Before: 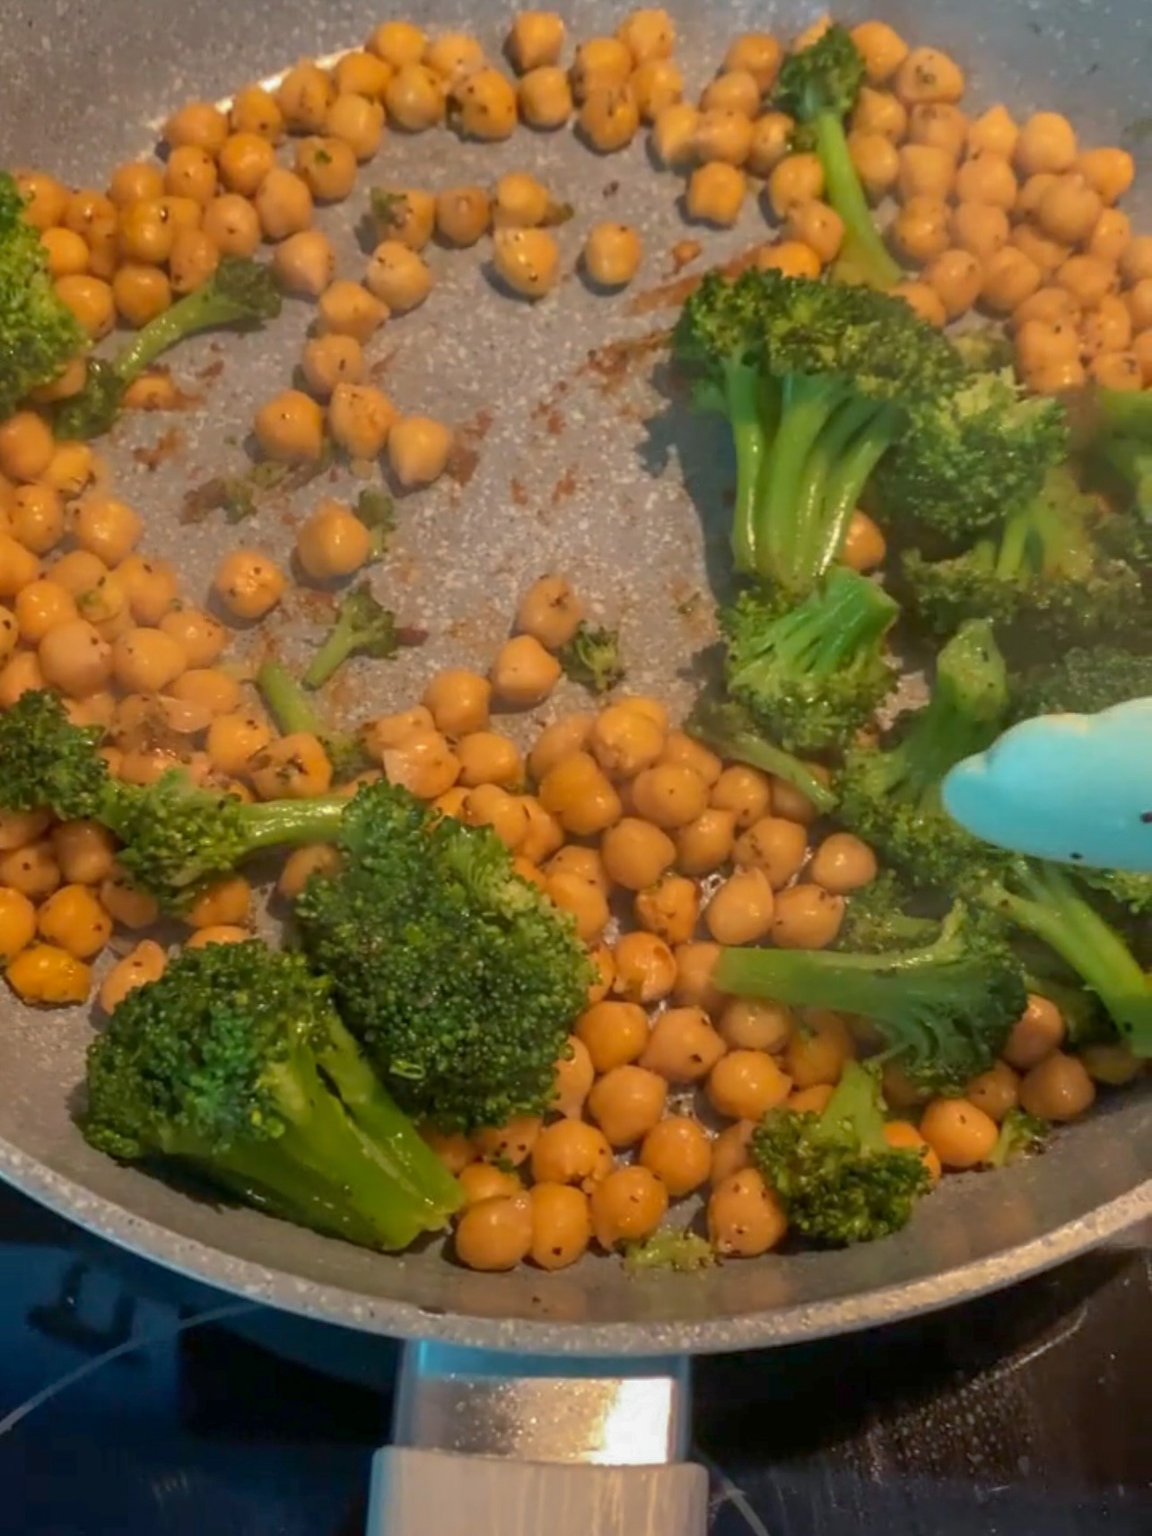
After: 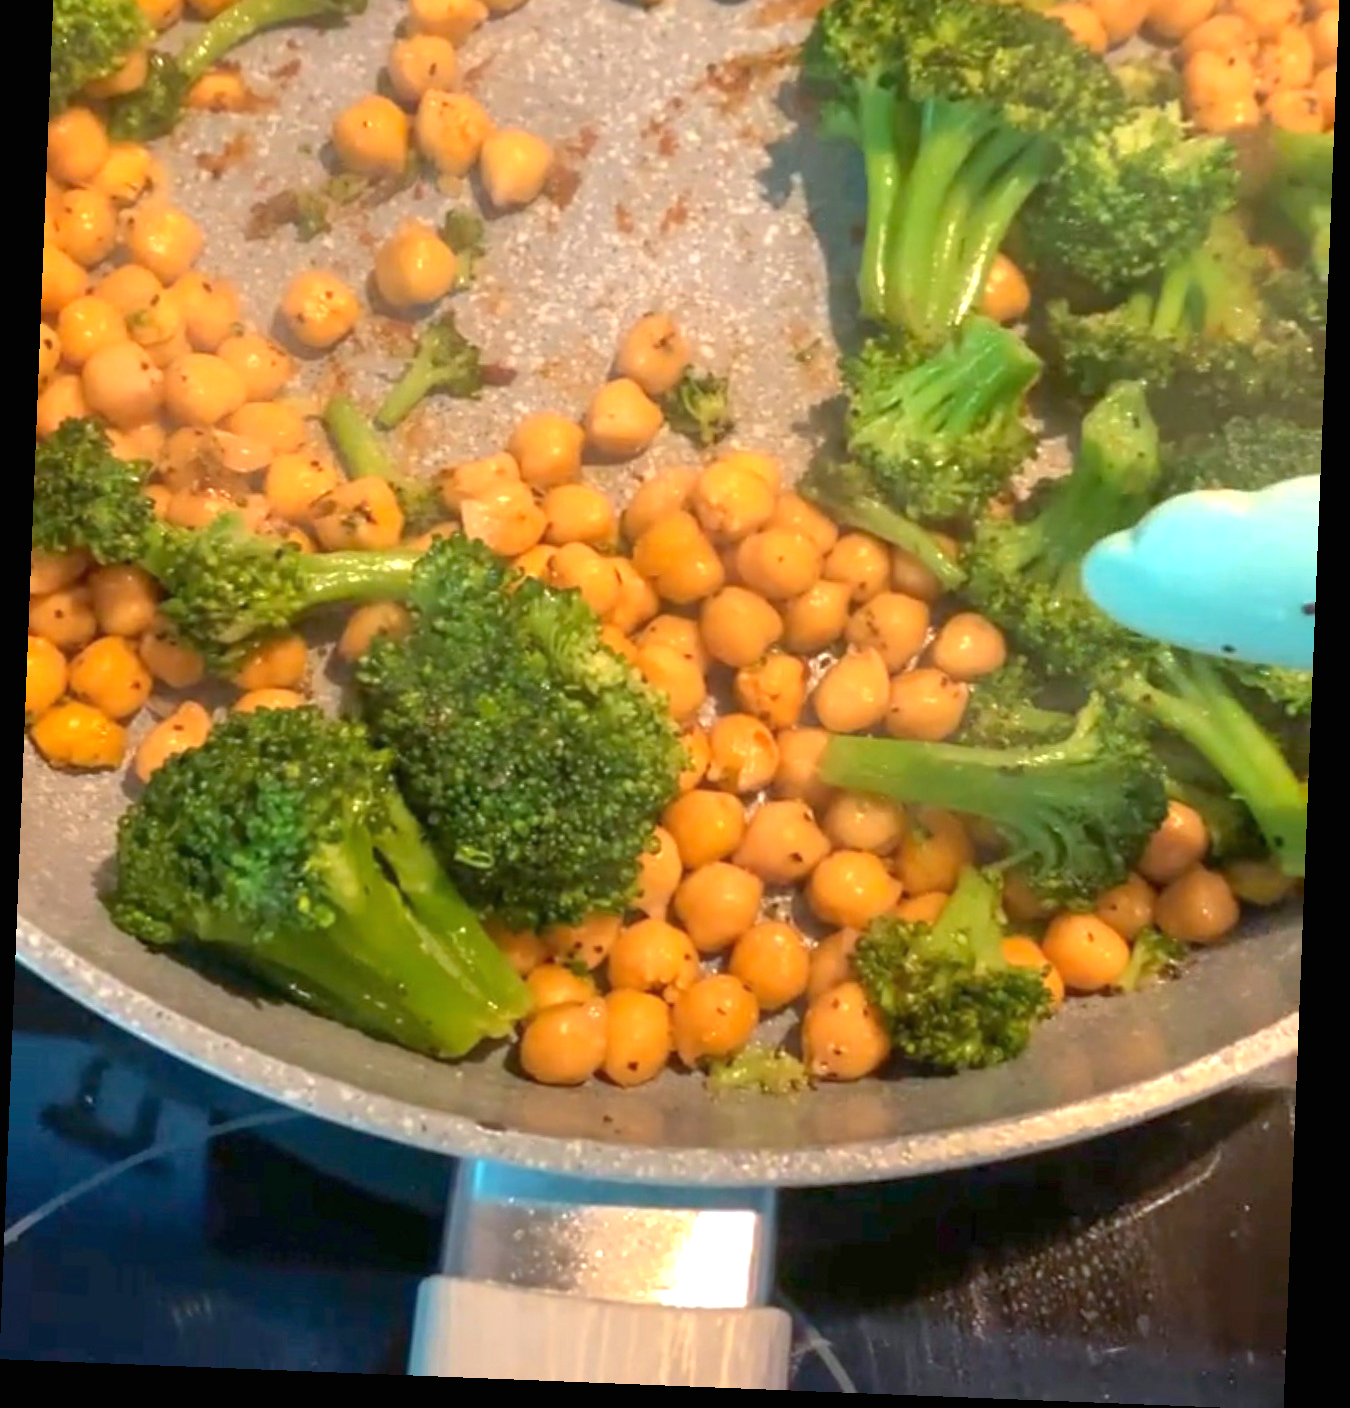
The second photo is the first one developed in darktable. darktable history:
crop and rotate: top 19.998%
exposure: black level correction 0, exposure 1 EV, compensate exposure bias true, compensate highlight preservation false
rotate and perspective: rotation 2.27°, automatic cropping off
